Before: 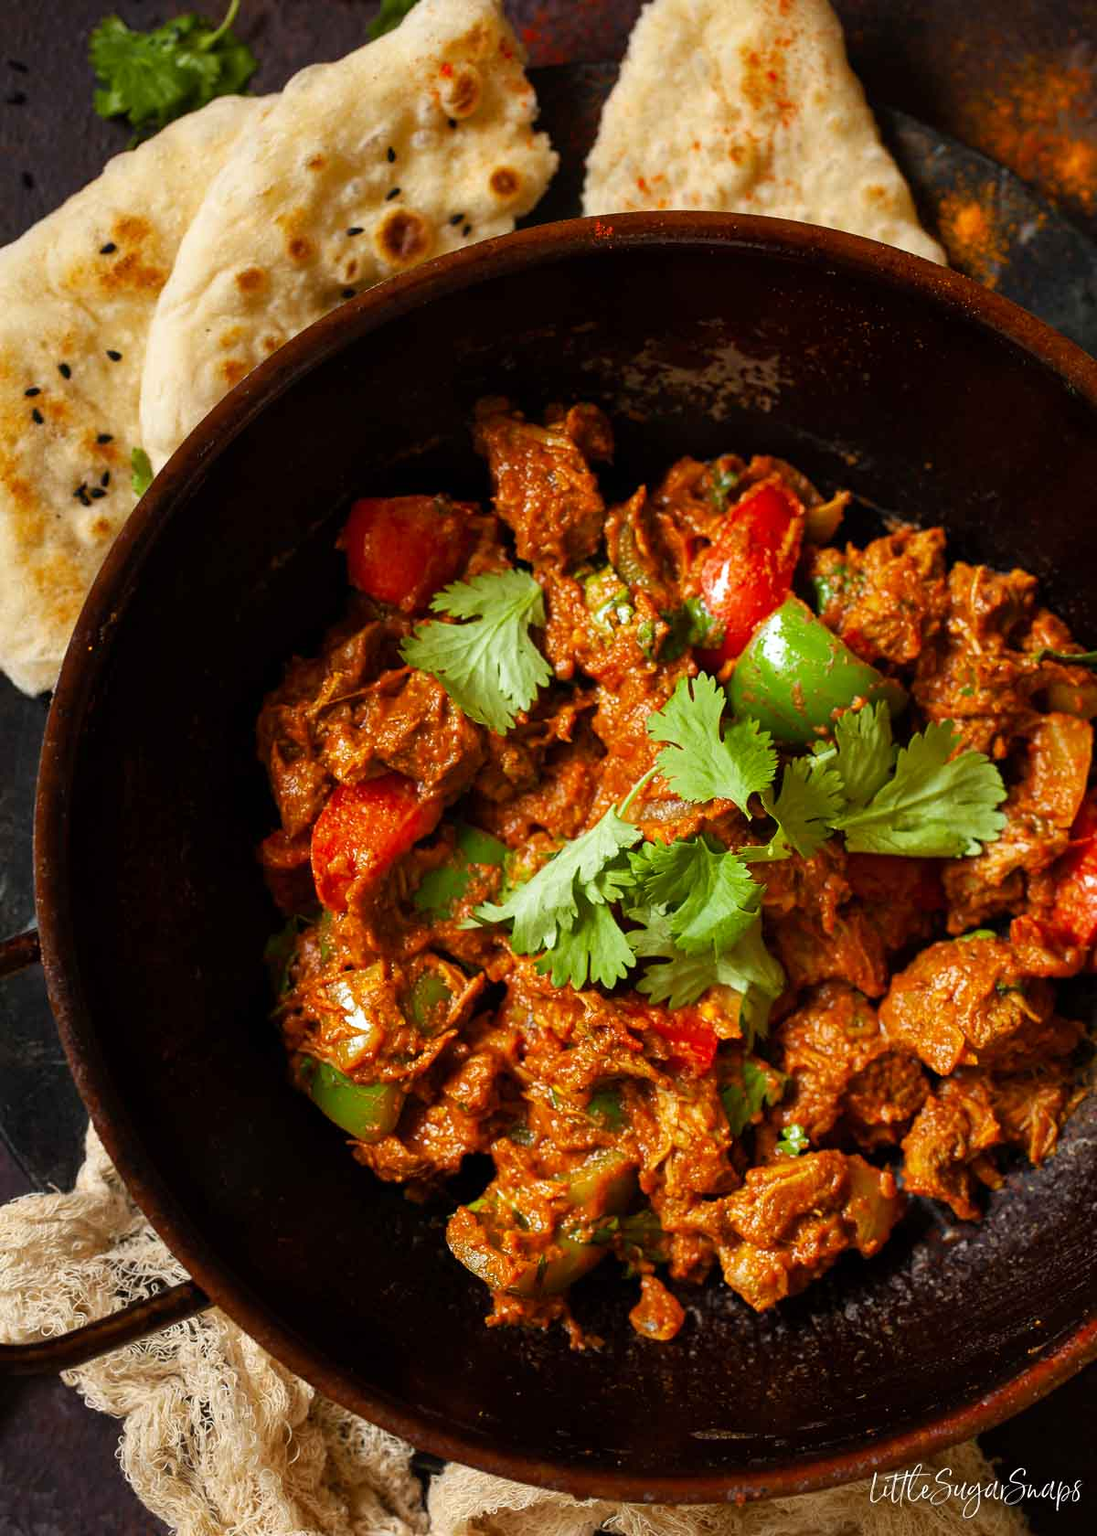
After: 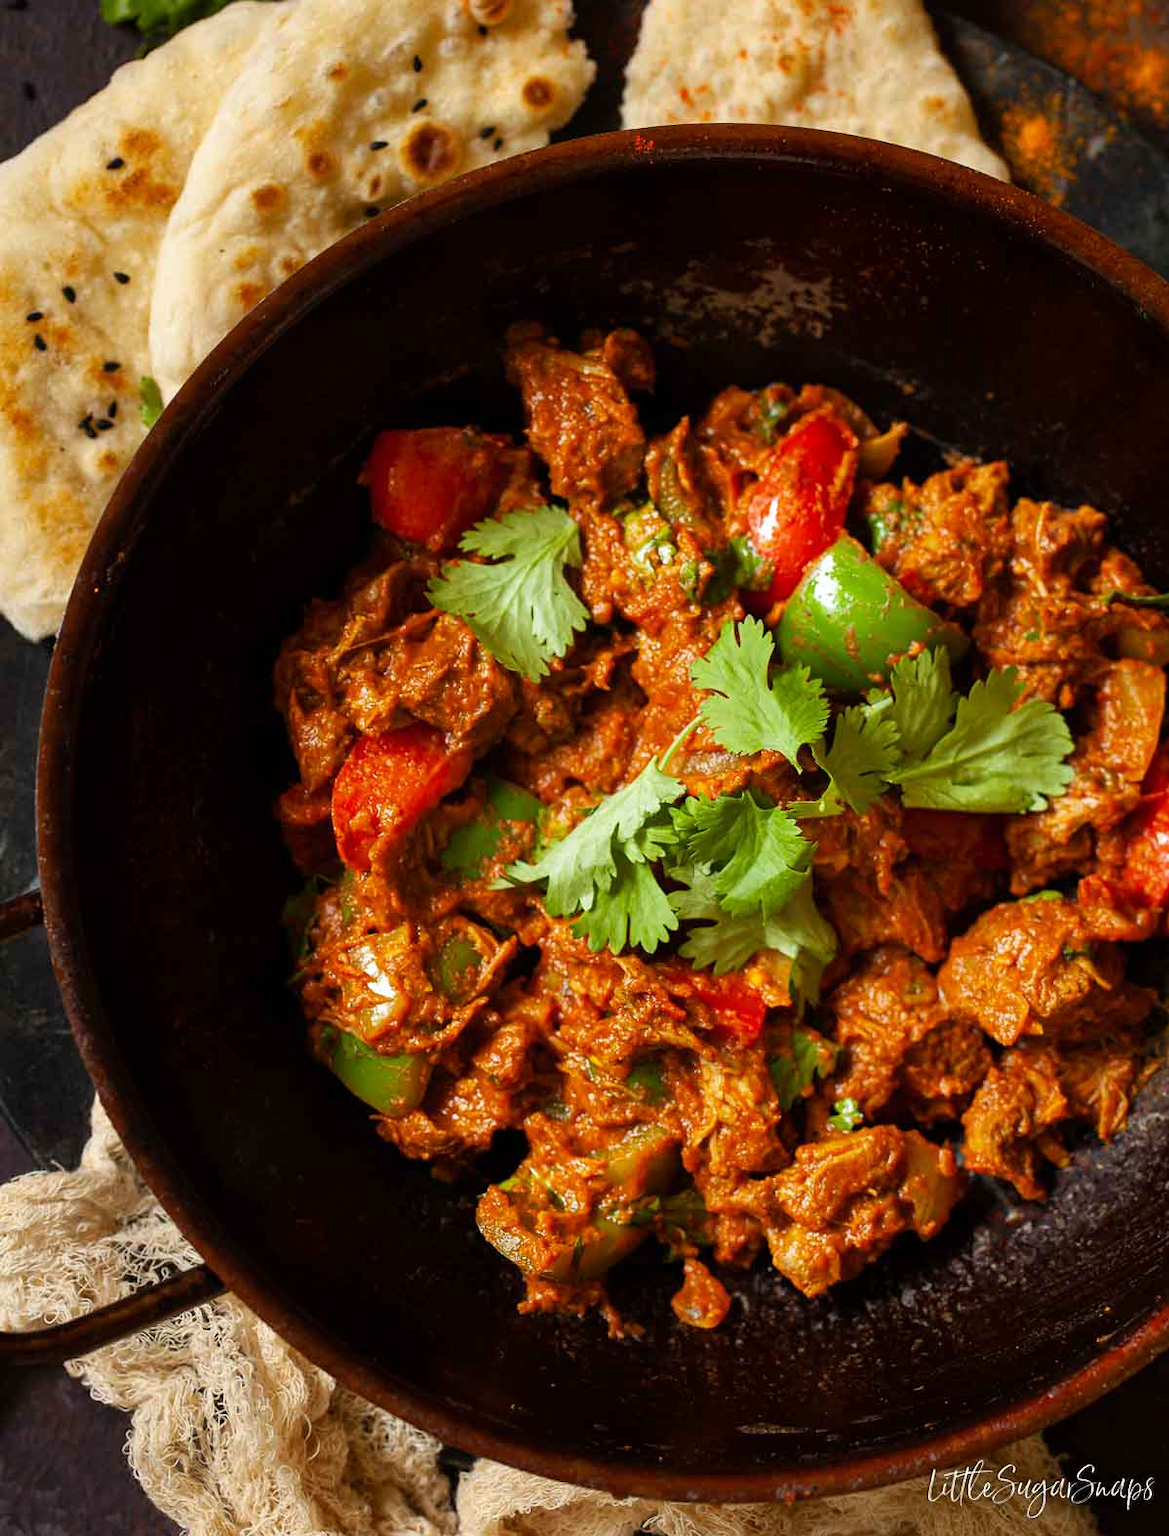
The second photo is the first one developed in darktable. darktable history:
crop and rotate: top 6.235%
